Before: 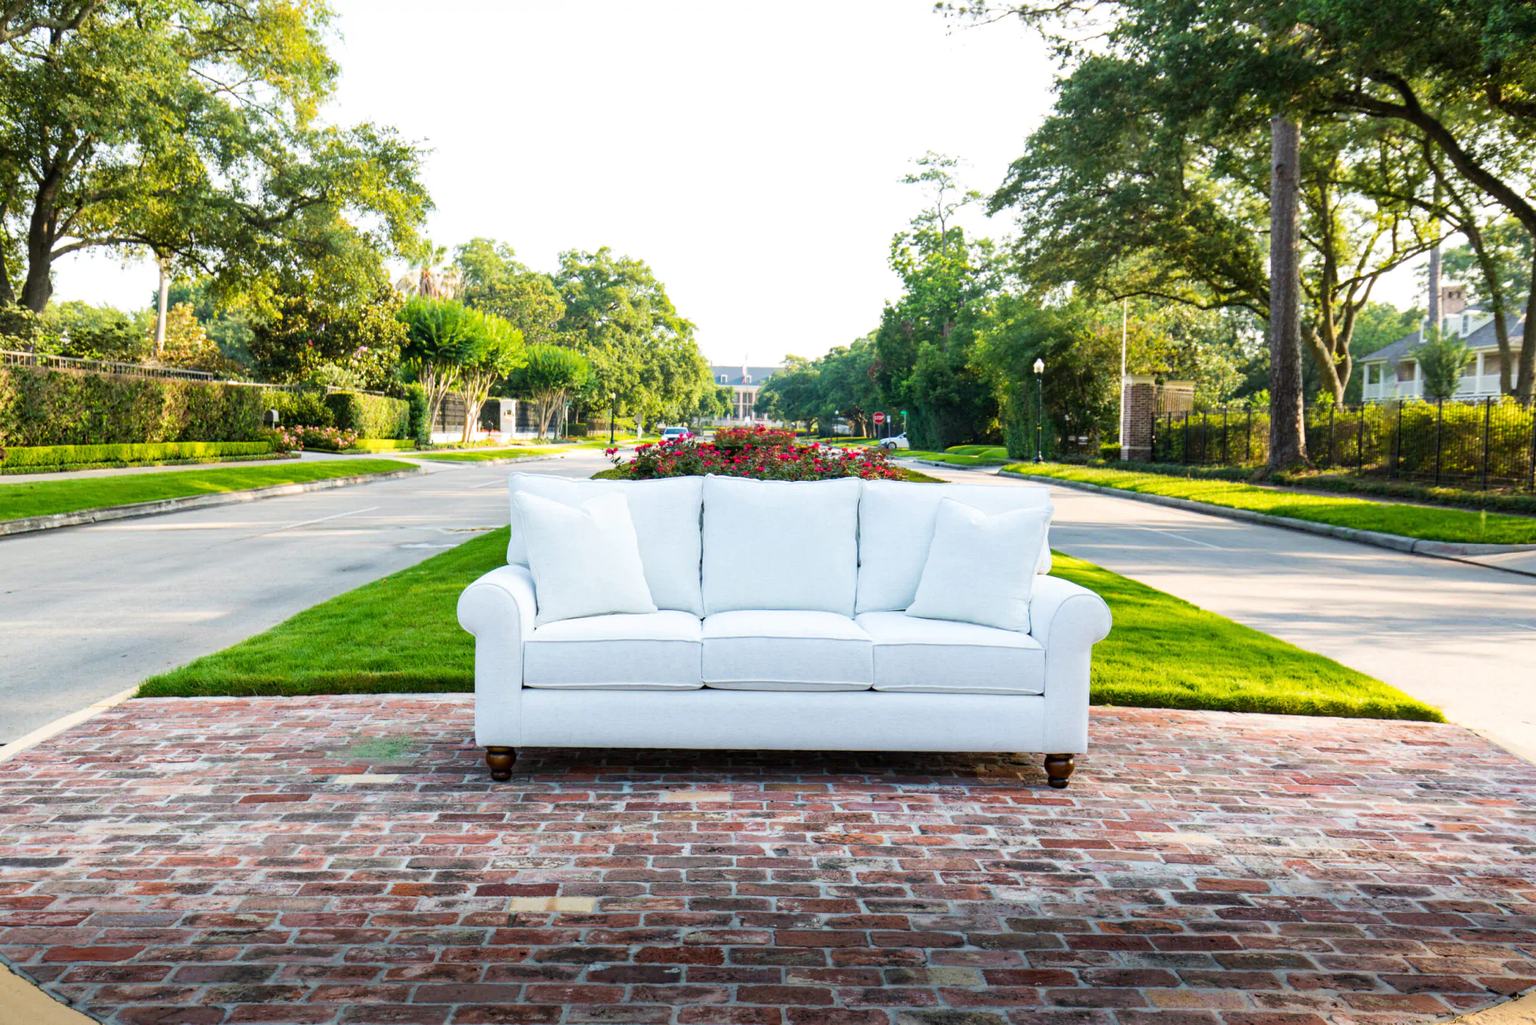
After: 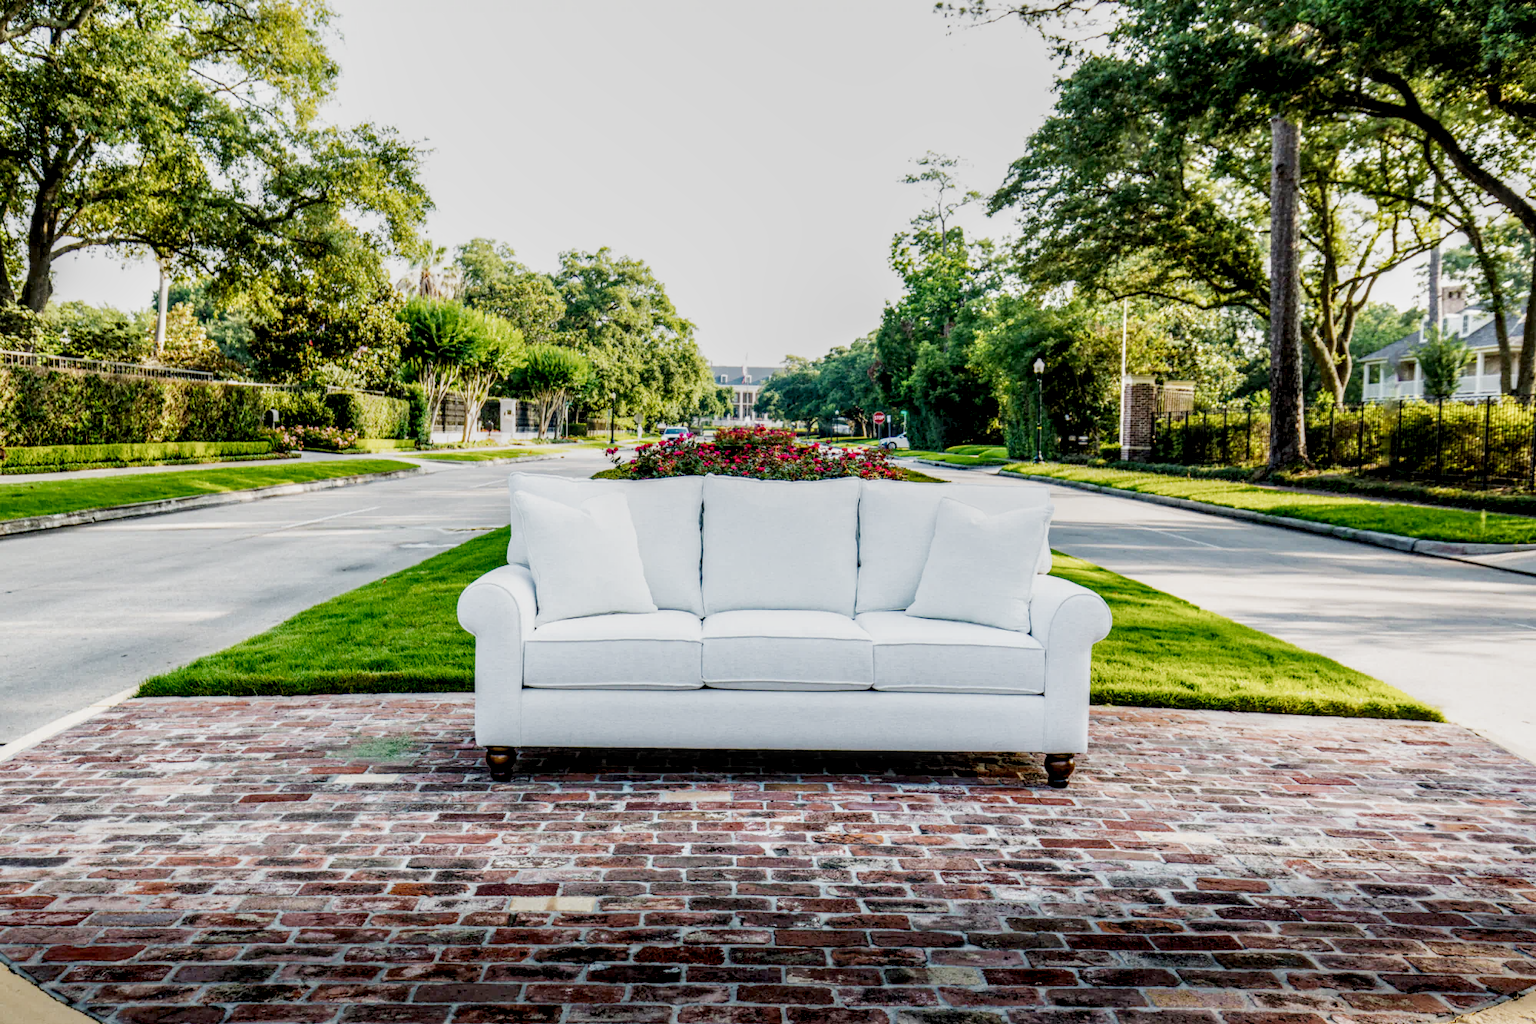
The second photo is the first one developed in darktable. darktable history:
local contrast: highlights 0%, shadows 5%, detail 181%
filmic rgb: black relative exposure -7.81 EV, white relative exposure 4.34 EV, hardness 3.87, add noise in highlights 0, preserve chrominance no, color science v3 (2019), use custom middle-gray values true, contrast in highlights soft
